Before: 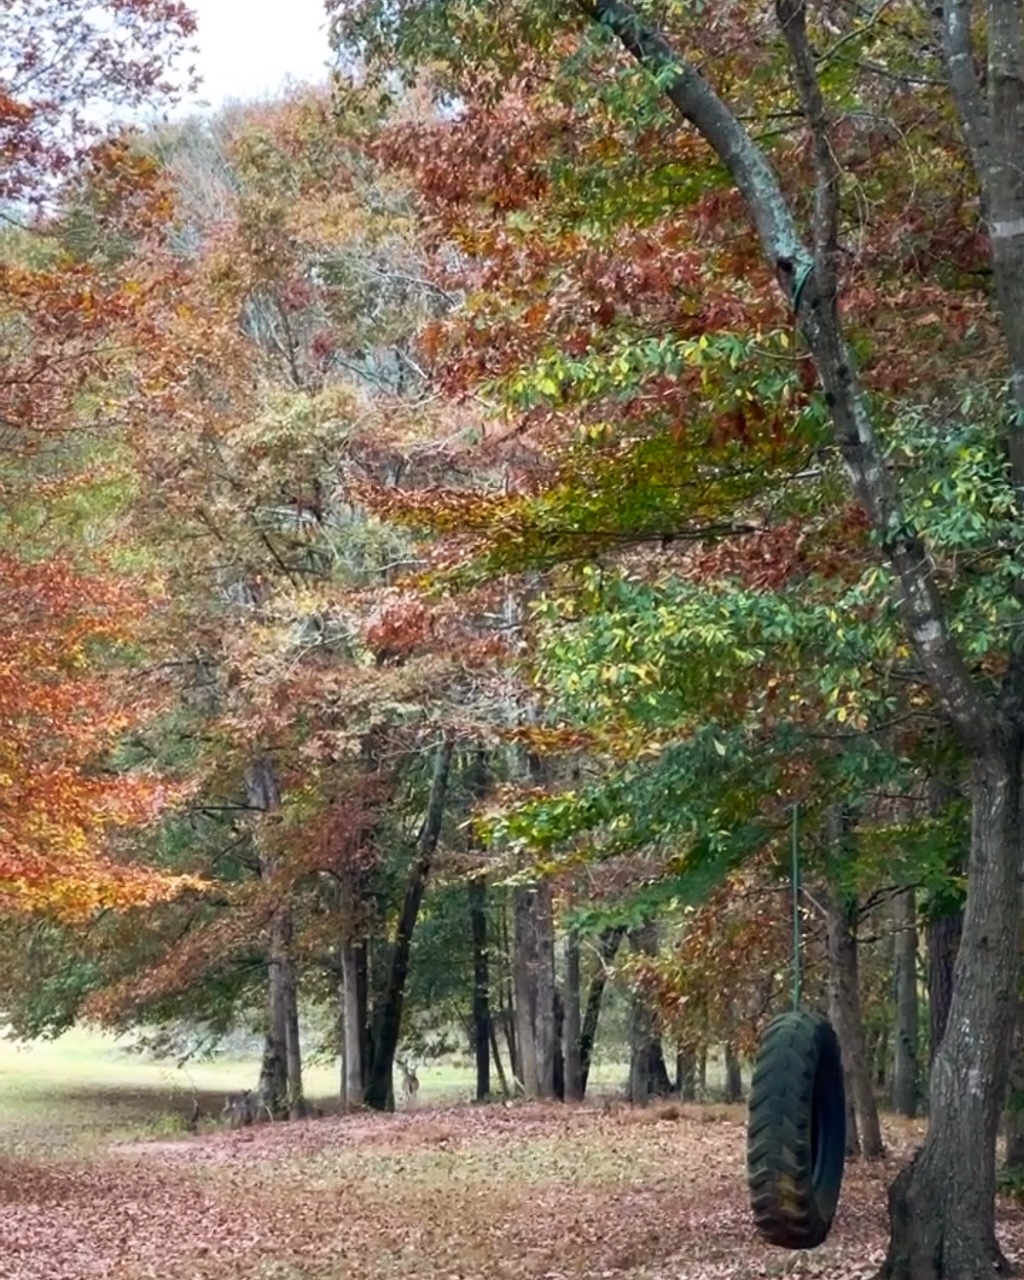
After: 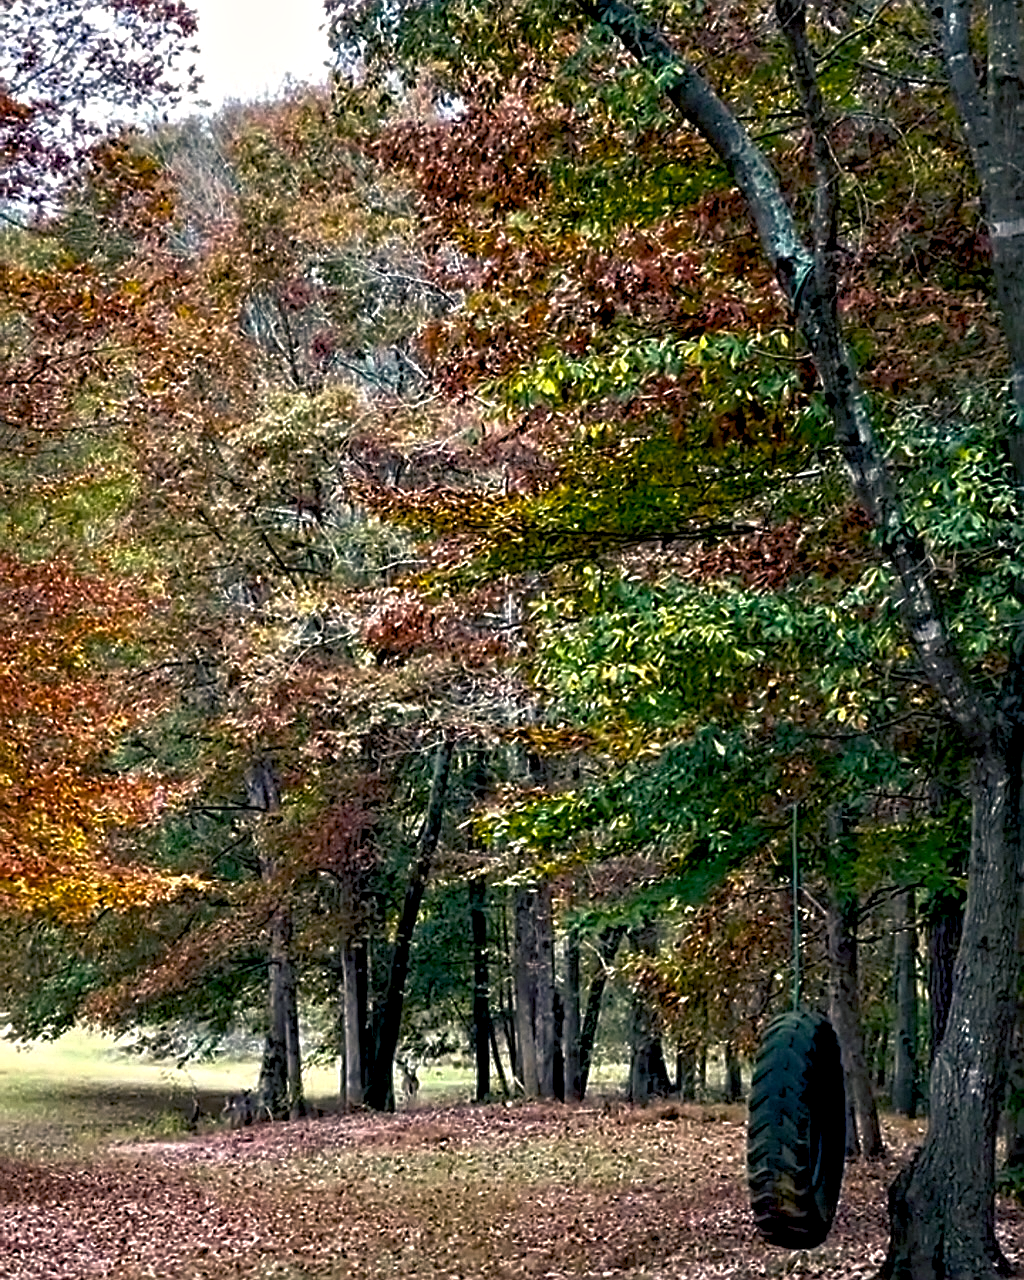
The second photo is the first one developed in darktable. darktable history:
tone curve: curves: ch0 [(0, 0) (0.797, 0.684) (1, 1)], color space Lab, linked channels, preserve colors none
contrast equalizer: y [[0.5, 0.542, 0.583, 0.625, 0.667, 0.708], [0.5 ×6], [0.5 ×6], [0 ×6], [0 ×6]], mix 0.772
sharpen: on, module defaults
color balance rgb: shadows lift › chroma 7.411%, shadows lift › hue 246.28°, highlights gain › chroma 1.008%, highlights gain › hue 60.22°, global offset › luminance -1.439%, perceptual saturation grading › global saturation 24.881%, global vibrance 20%
